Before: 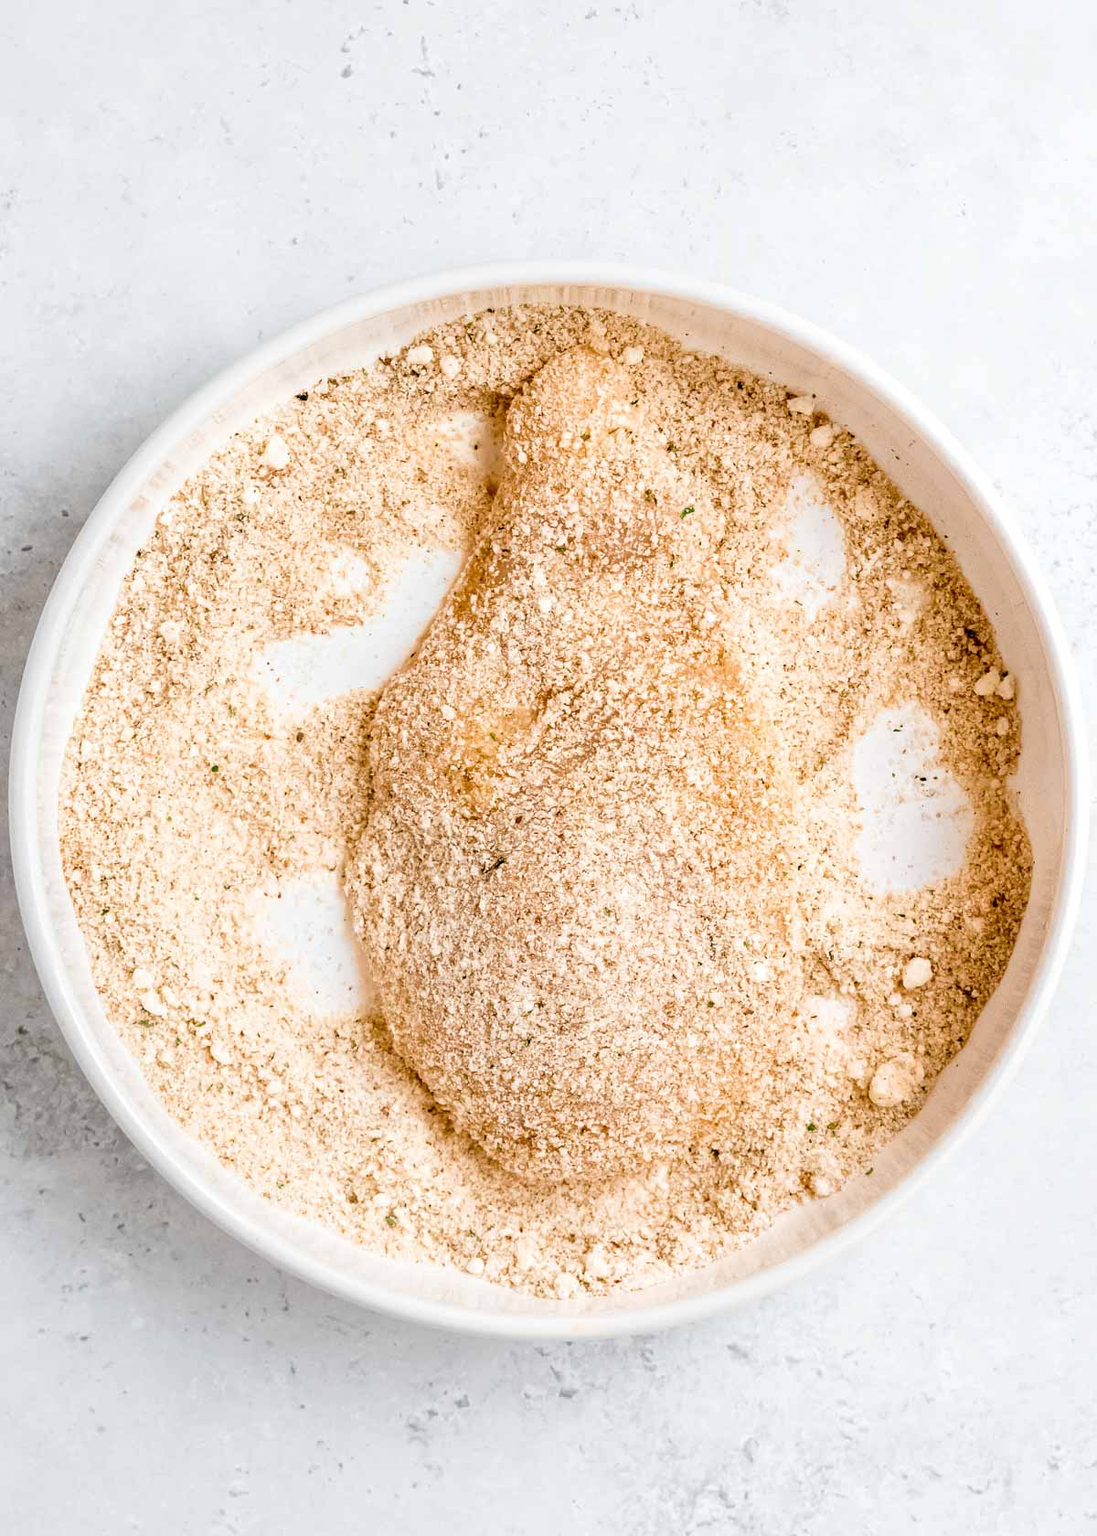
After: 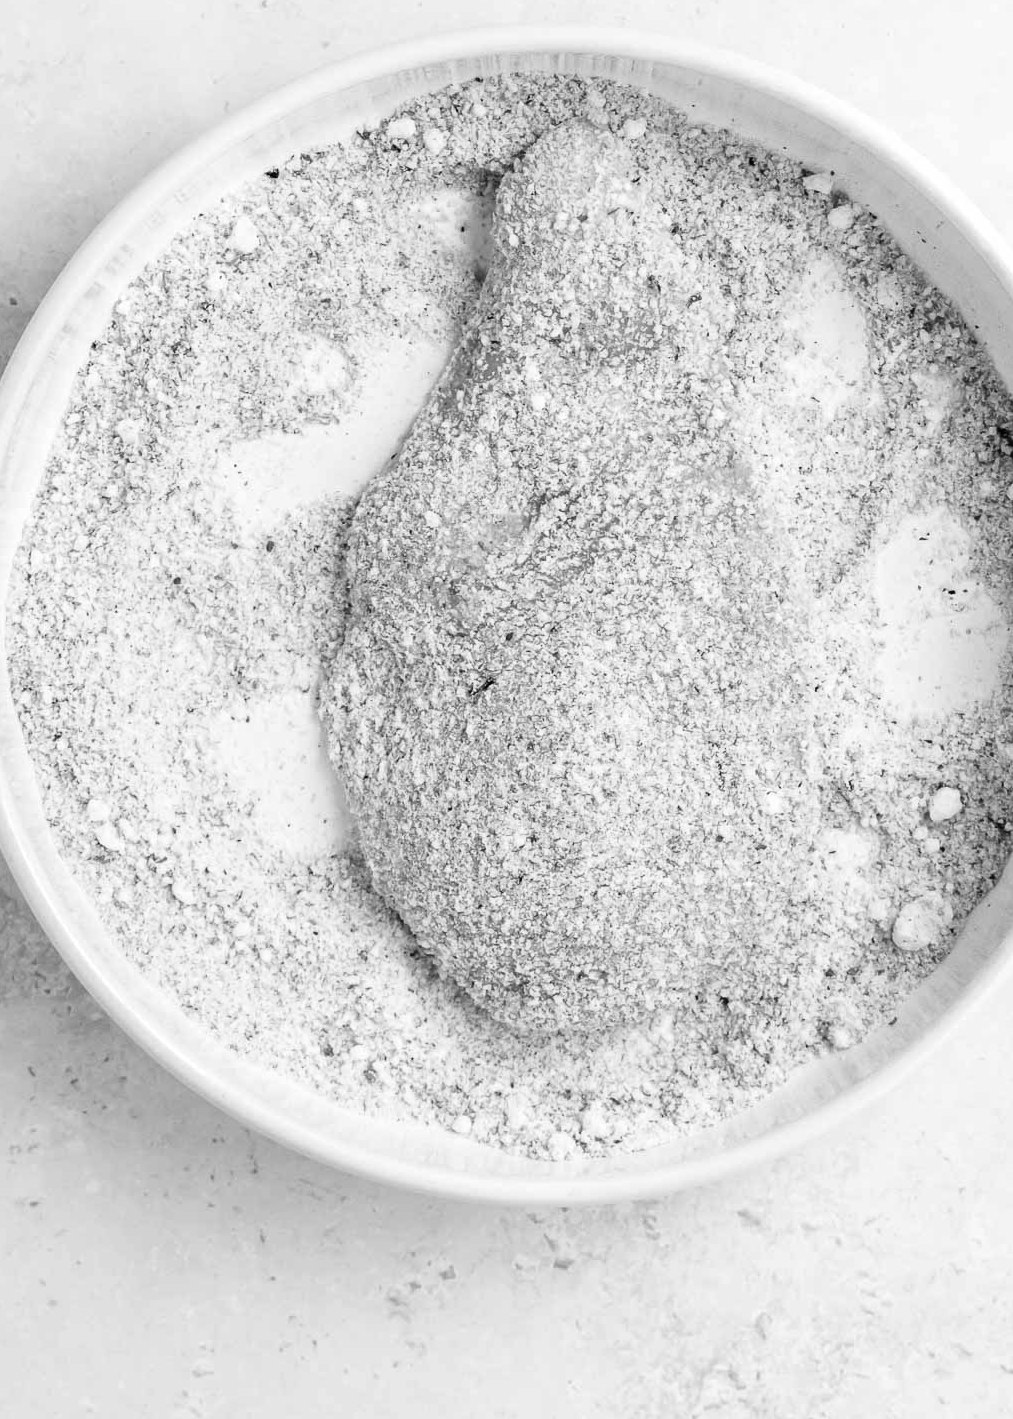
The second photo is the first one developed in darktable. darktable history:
crop and rotate: left 4.842%, top 15.51%, right 10.668%
monochrome: on, module defaults
